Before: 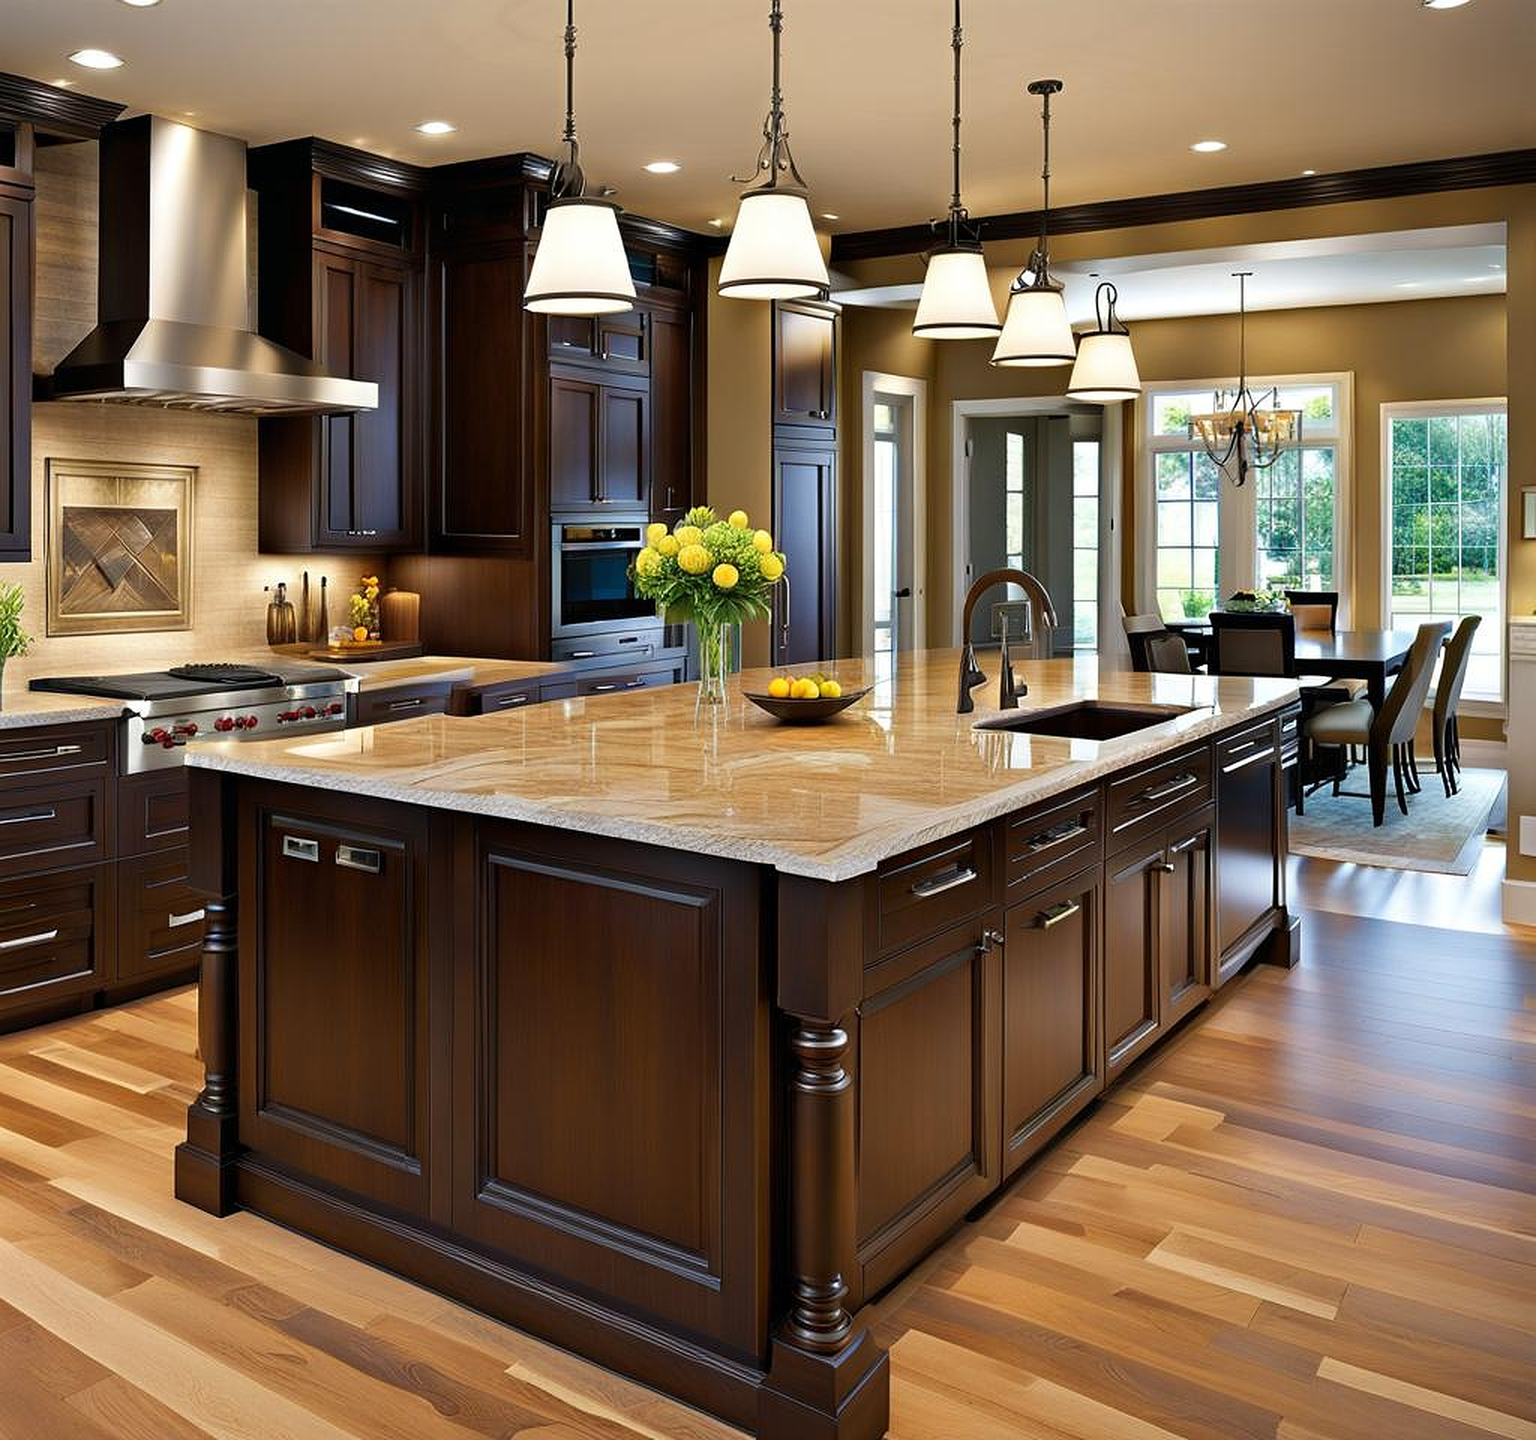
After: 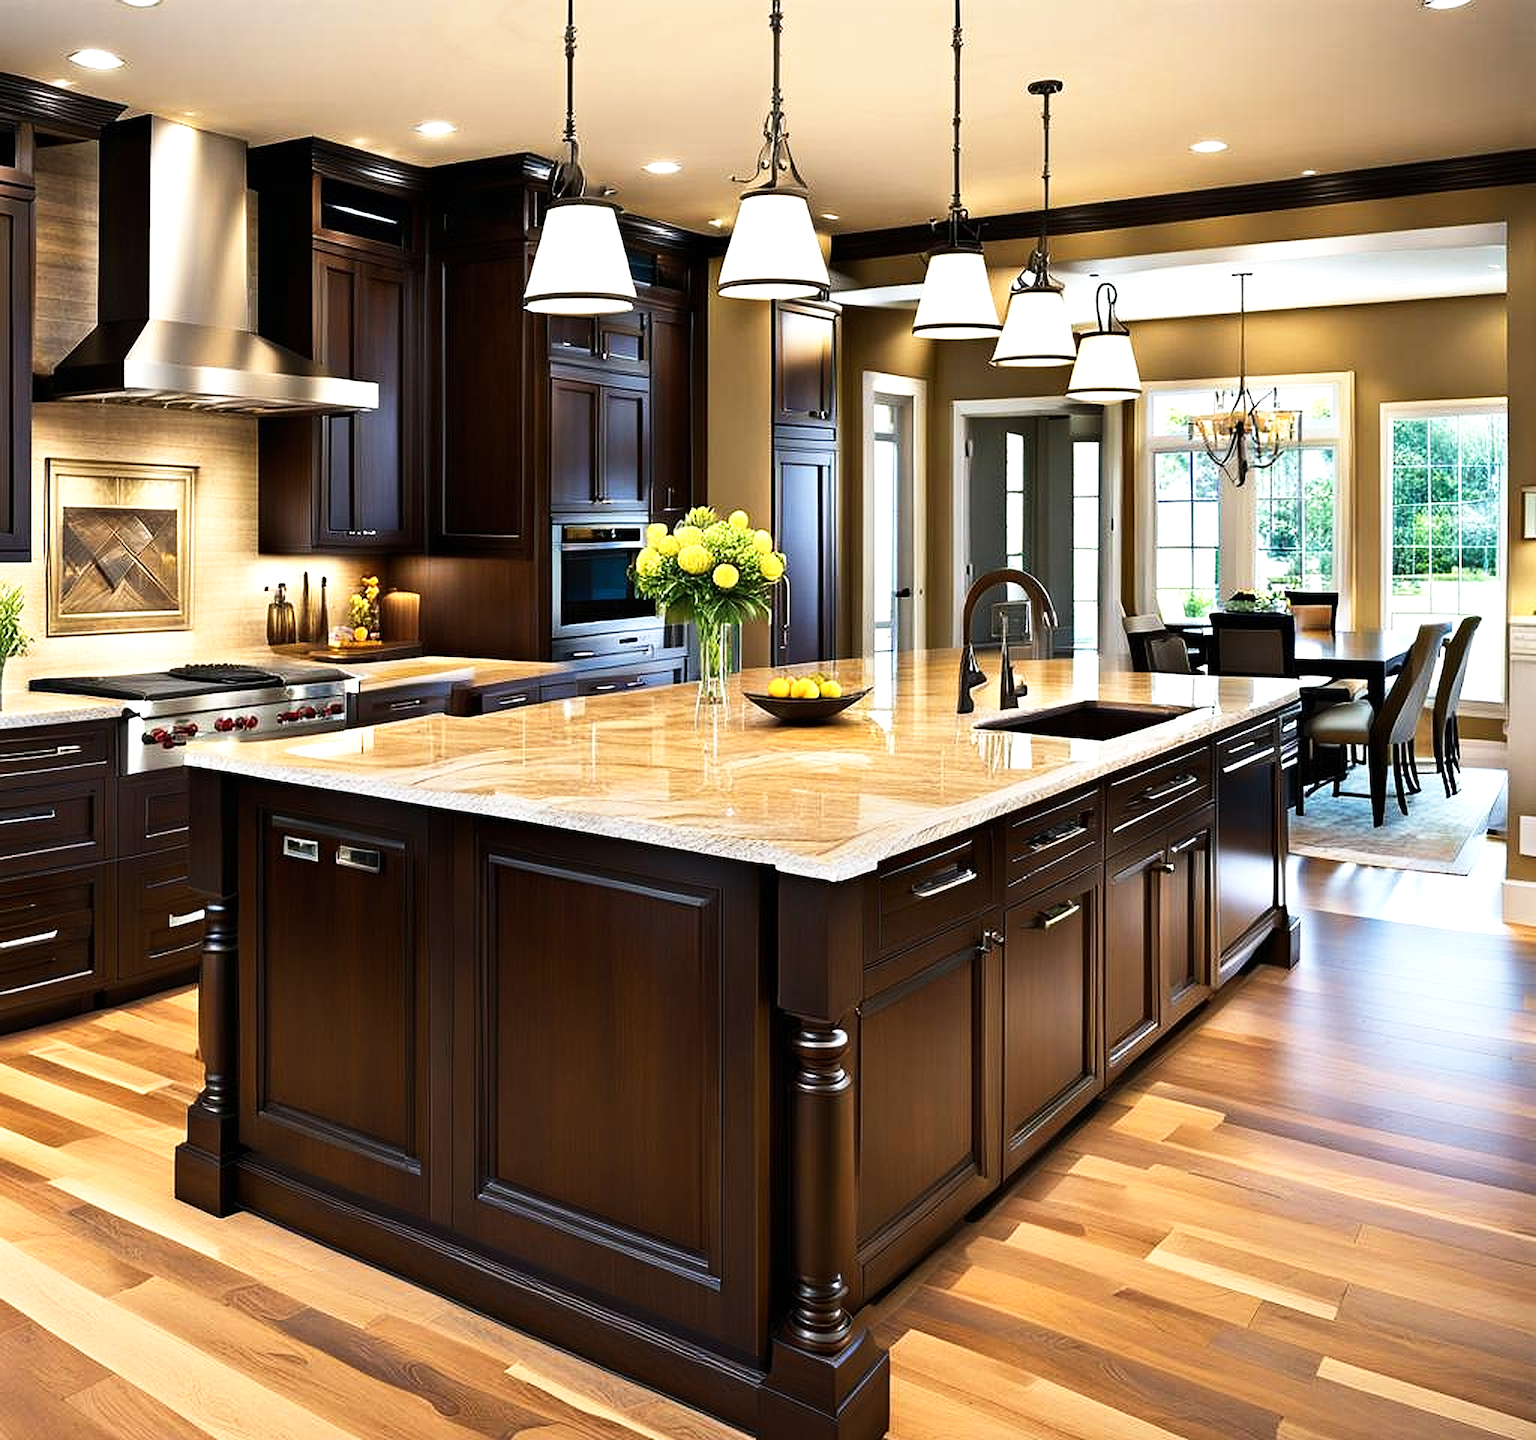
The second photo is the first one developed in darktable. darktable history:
tone equalizer: -8 EV -0.728 EV, -7 EV -0.709 EV, -6 EV -0.568 EV, -5 EV -0.361 EV, -3 EV 0.404 EV, -2 EV 0.6 EV, -1 EV 0.68 EV, +0 EV 0.747 EV, edges refinement/feathering 500, mask exposure compensation -1.57 EV, preserve details no
base curve: curves: ch0 [(0, 0) (0.666, 0.806) (1, 1)], preserve colors none
